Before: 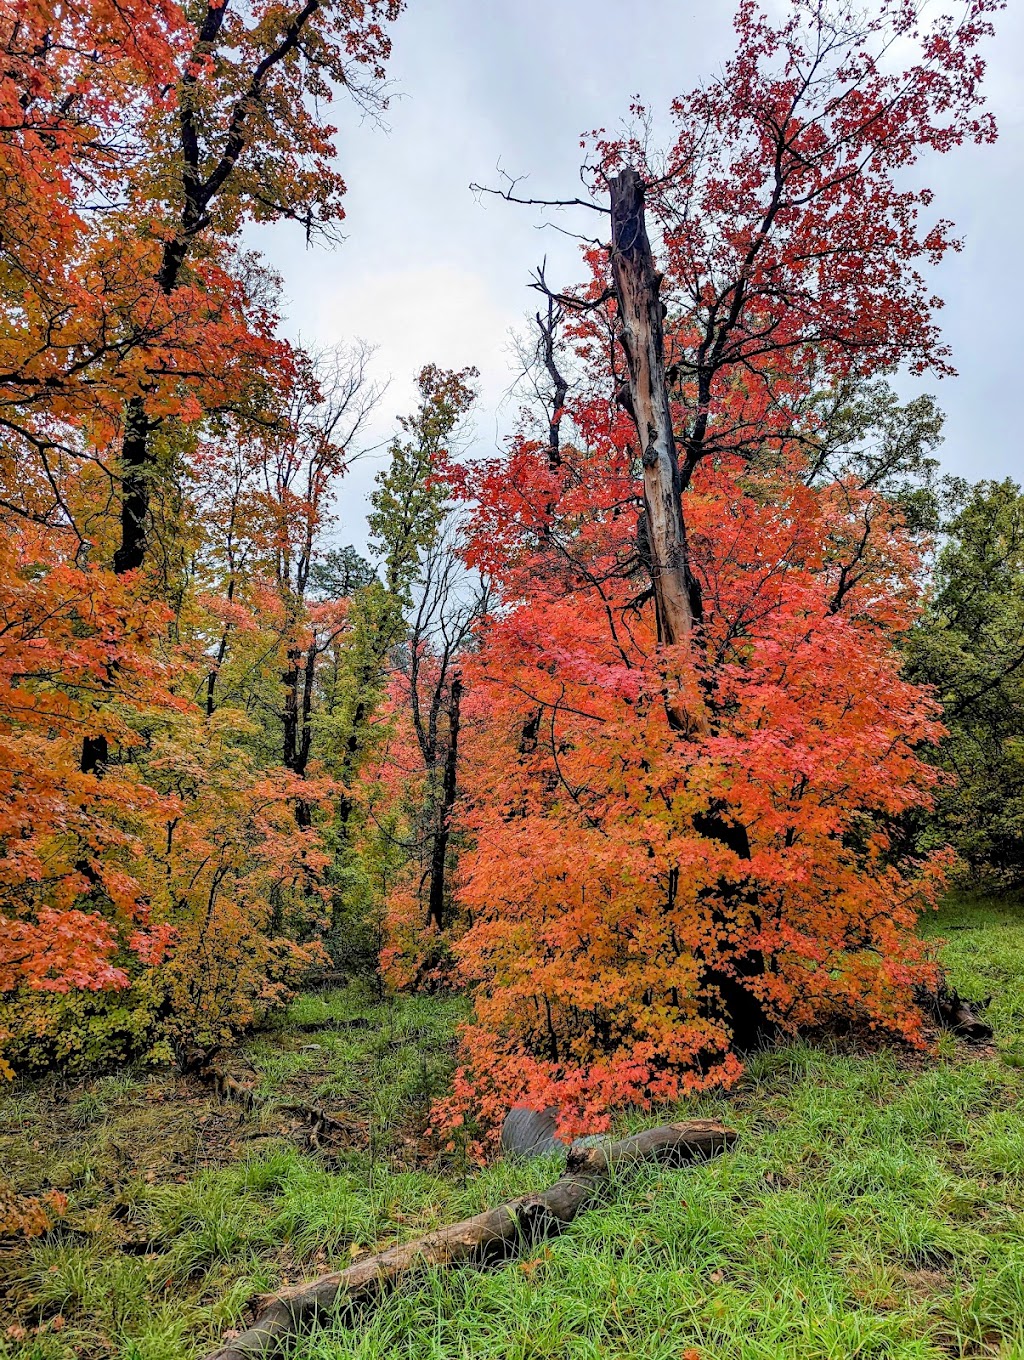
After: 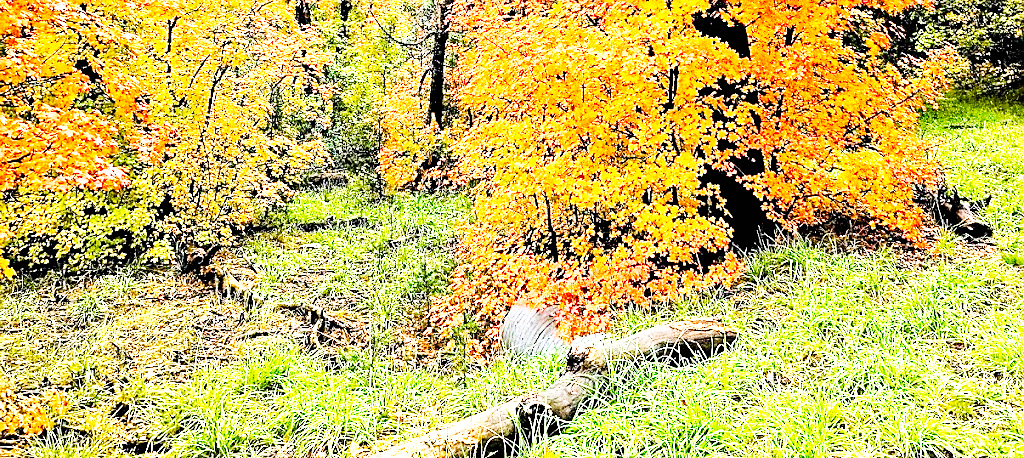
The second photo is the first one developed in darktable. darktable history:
crop and rotate: top 58.968%, bottom 7.329%
color balance rgb: perceptual saturation grading › global saturation 11.008%, saturation formula JzAzBz (2021)
sharpen: radius 1.88, amount 0.394, threshold 1.226
base curve: curves: ch0 [(0, 0) (0.007, 0.004) (0.027, 0.03) (0.046, 0.07) (0.207, 0.54) (0.442, 0.872) (0.673, 0.972) (1, 1)], preserve colors none
exposure: black level correction 0.001, exposure 1.736 EV, compensate exposure bias true, compensate highlight preservation false
